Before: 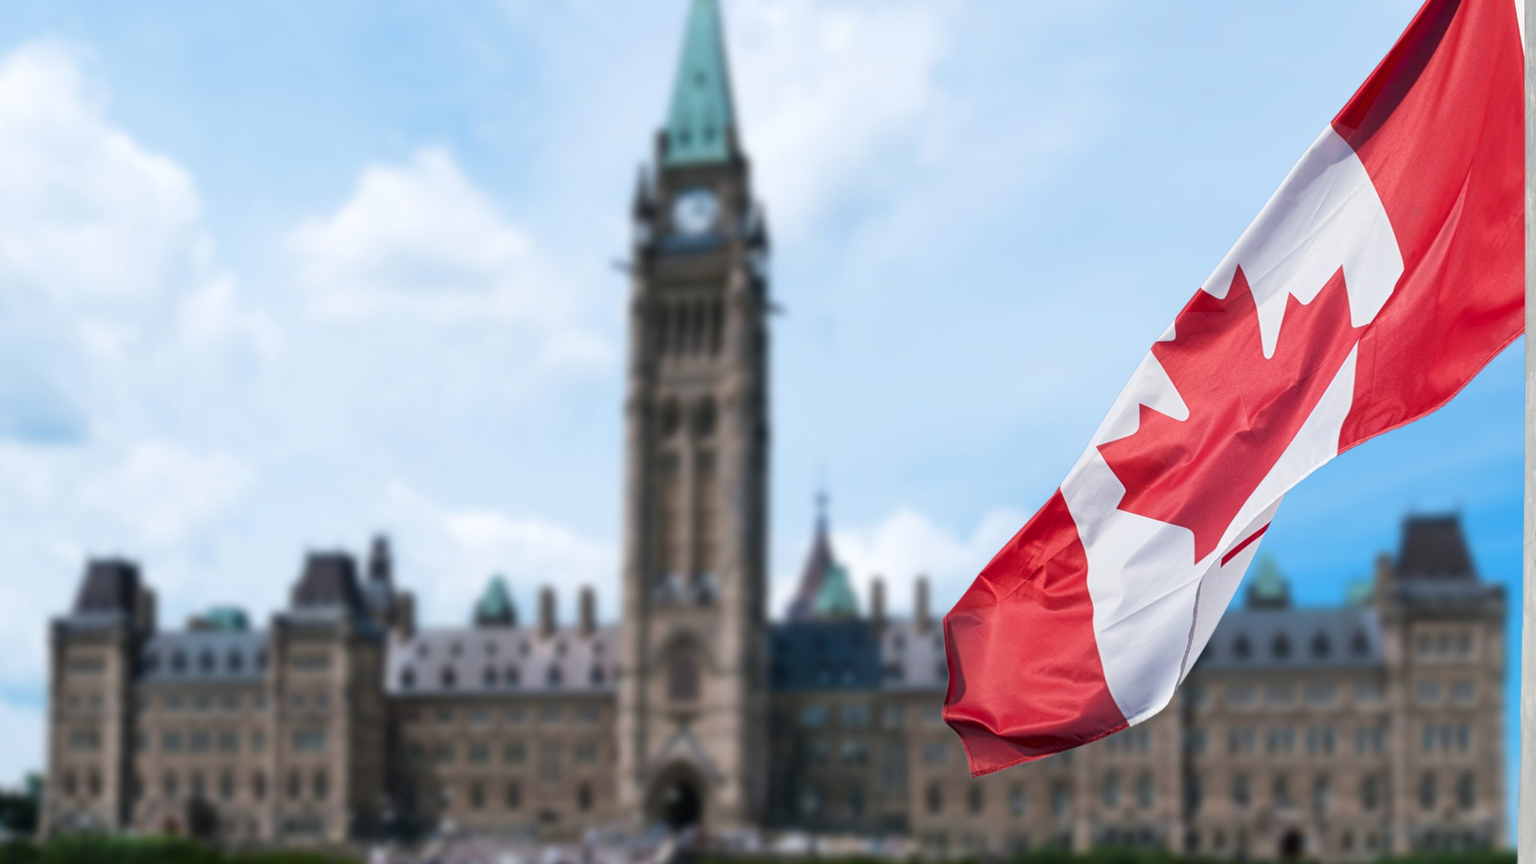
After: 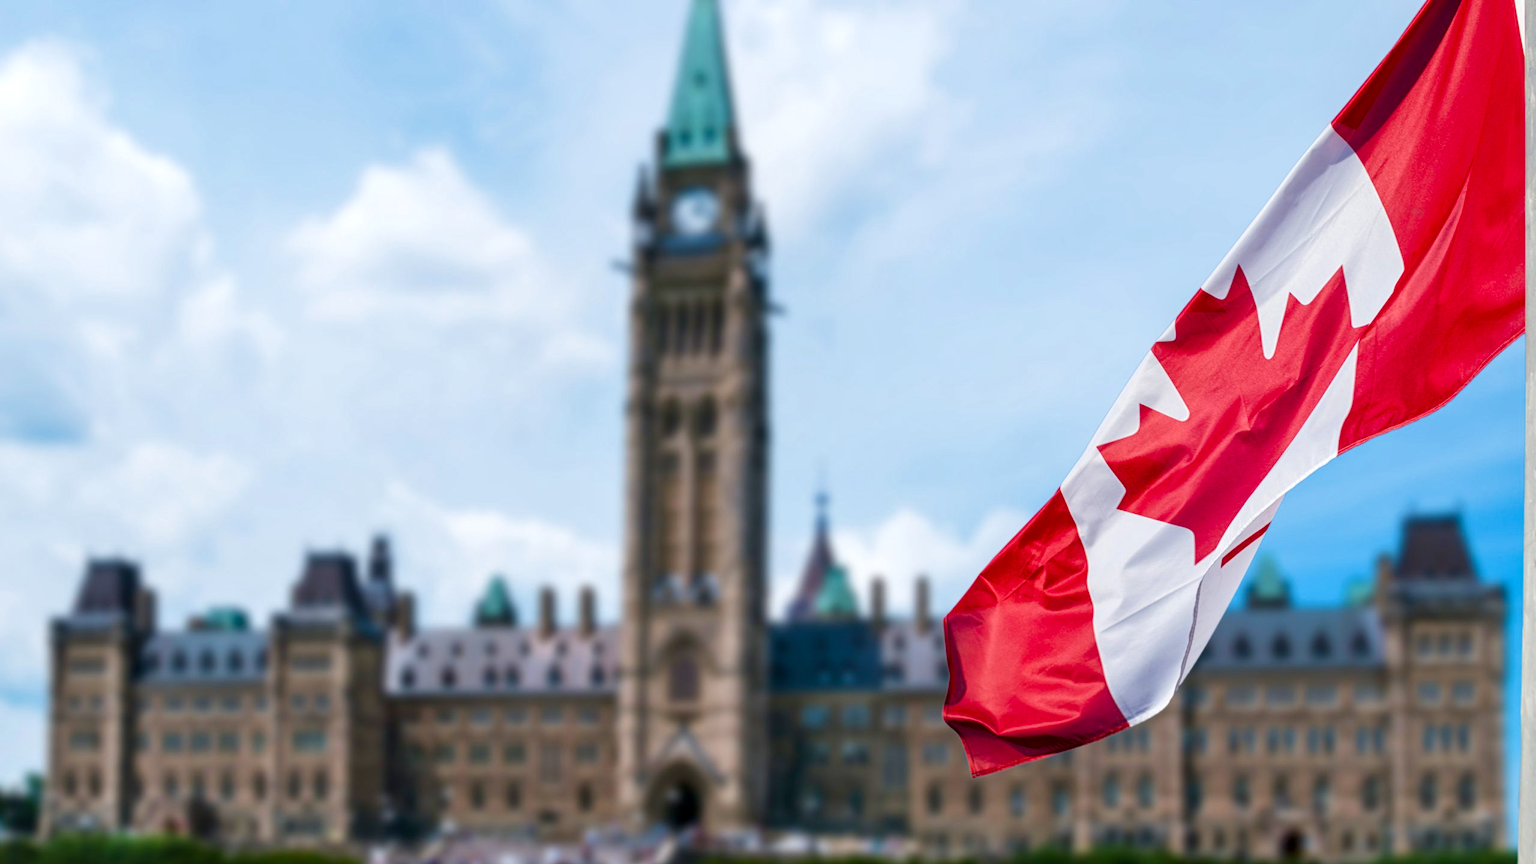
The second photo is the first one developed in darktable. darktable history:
velvia: on, module defaults
local contrast: on, module defaults
color balance rgb: perceptual saturation grading › global saturation 20%, perceptual saturation grading › highlights -25%, perceptual saturation grading › shadows 50%
